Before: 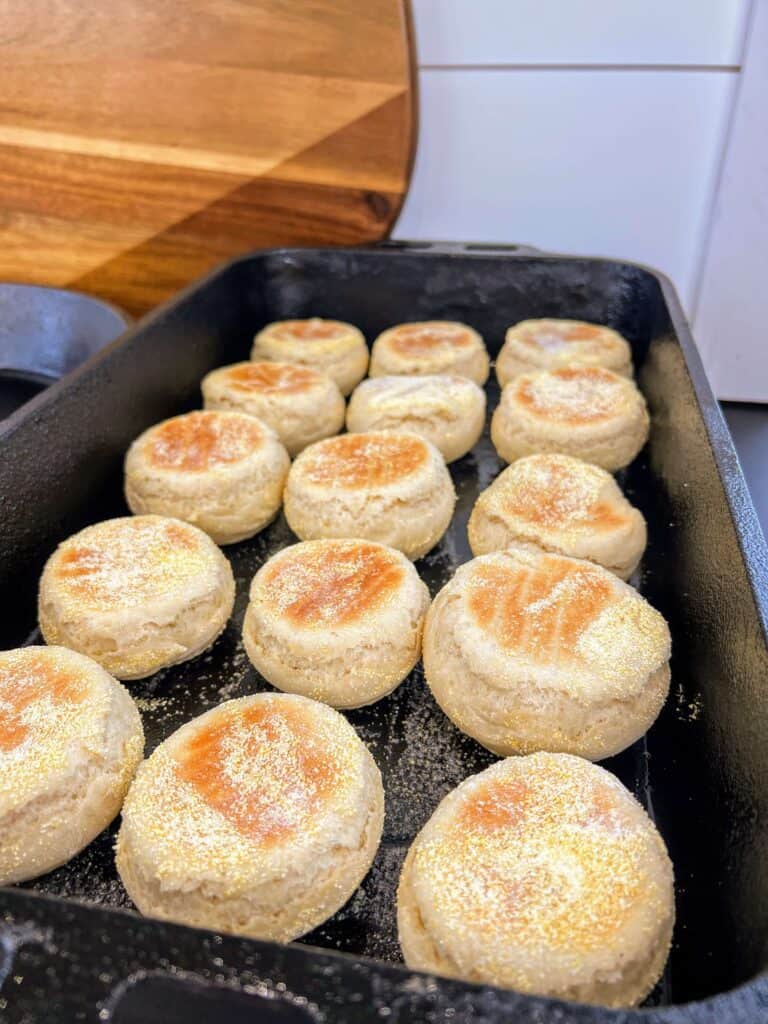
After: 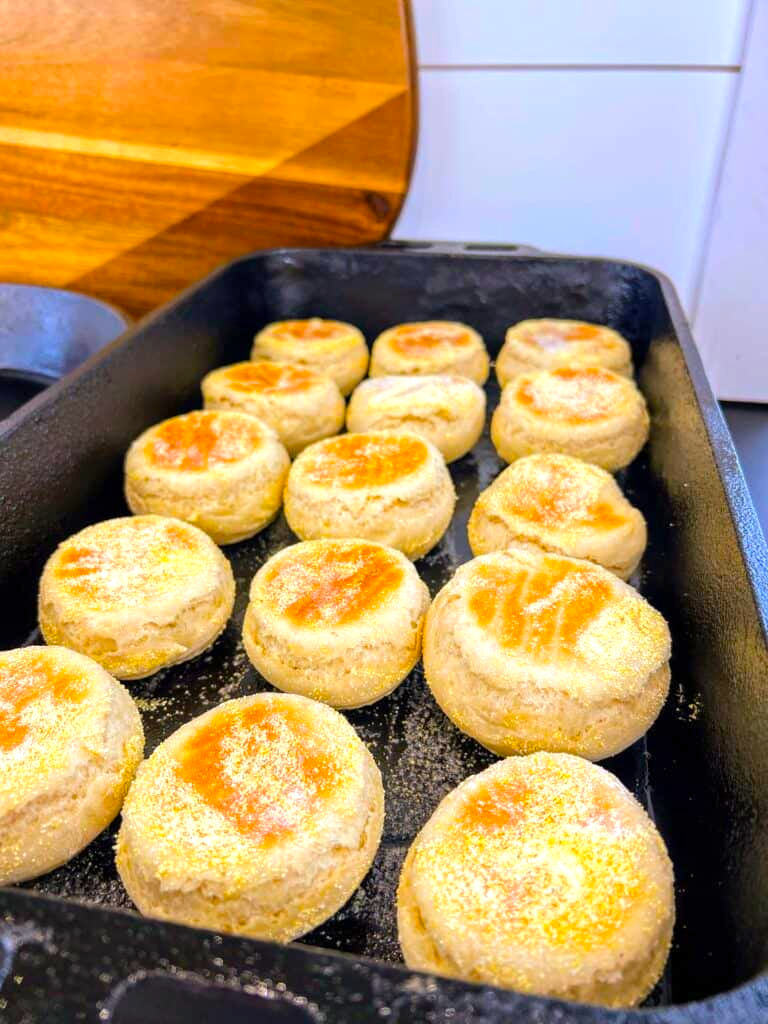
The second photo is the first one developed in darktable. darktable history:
exposure: exposure 0.3 EV, compensate highlight preservation false
color balance rgb: linear chroma grading › global chroma 15%, perceptual saturation grading › global saturation 30%
contrast brightness saturation: contrast 0.04, saturation 0.07
